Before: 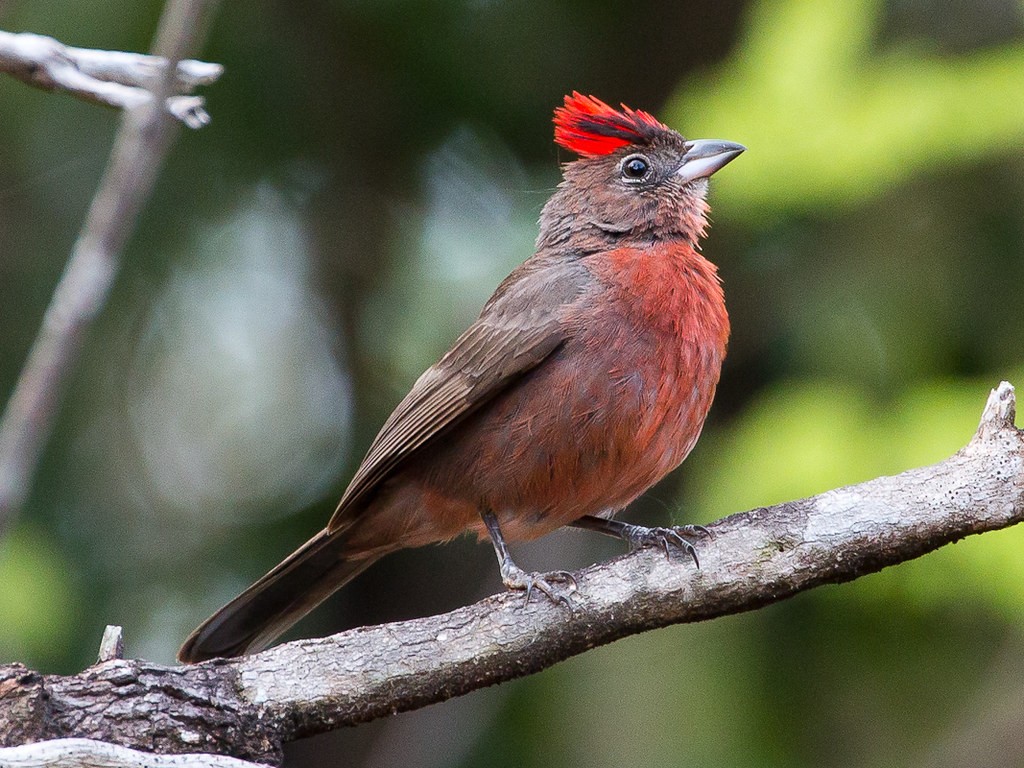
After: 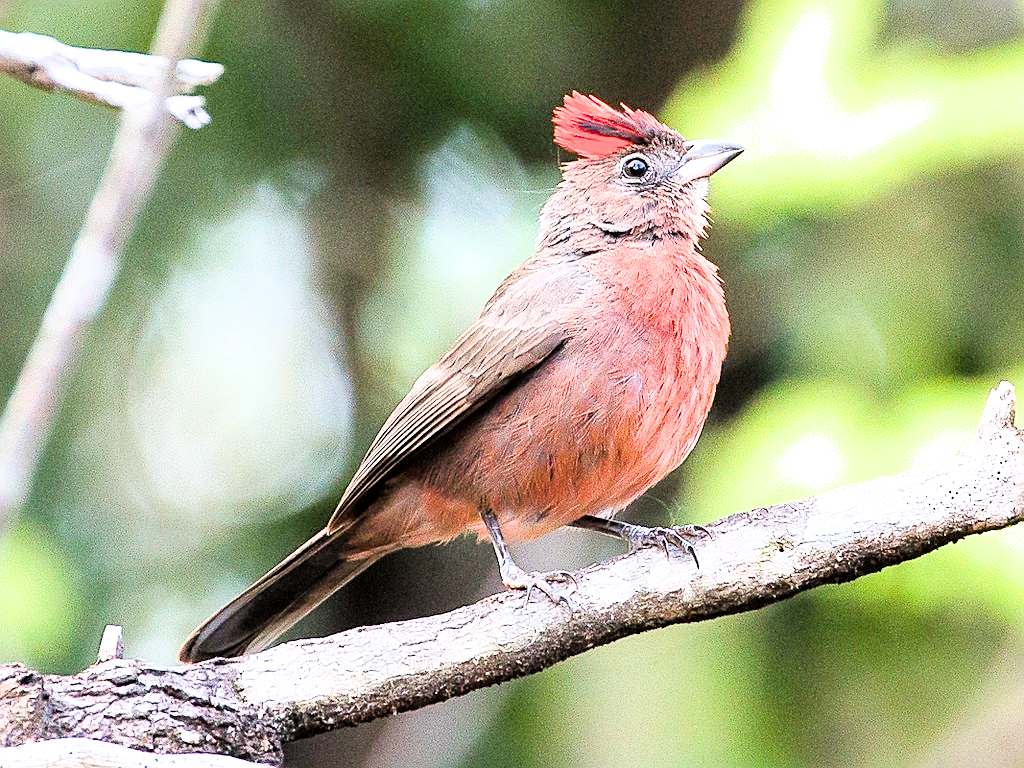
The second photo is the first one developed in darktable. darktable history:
sharpen: on, module defaults
exposure: exposure 2.25 EV, compensate highlight preservation false
filmic rgb: black relative exposure -5 EV, hardness 2.88, contrast 1.3
